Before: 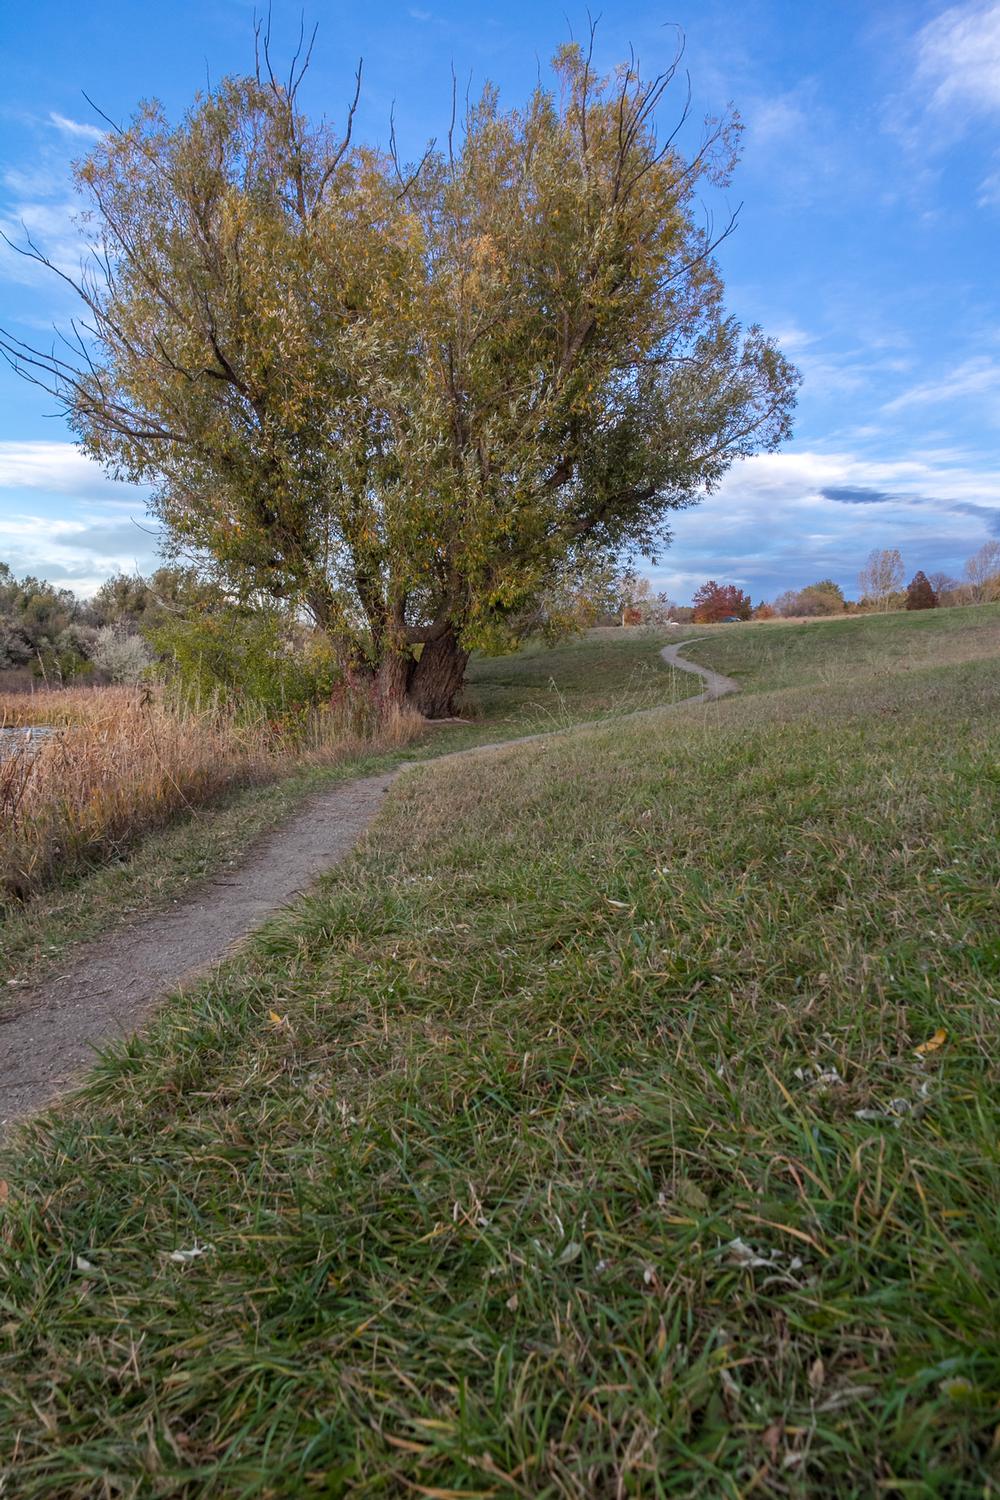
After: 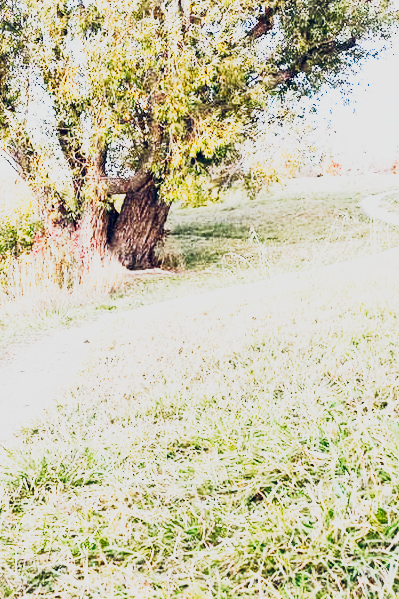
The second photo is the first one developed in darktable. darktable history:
base curve: curves: ch0 [(0, 0) (0.495, 0.917) (1, 1)], preserve colors none
shadows and highlights: radius 121.13, shadows 21.4, white point adjustment -9.72, highlights -14.39, soften with gaussian
crop: left 30%, top 30%, right 30%, bottom 30%
exposure: exposure 1 EV, compensate highlight preservation false
tone equalizer: -8 EV -1.08 EV, -7 EV -1.01 EV, -6 EV -0.867 EV, -5 EV -0.578 EV, -3 EV 0.578 EV, -2 EV 0.867 EV, -1 EV 1.01 EV, +0 EV 1.08 EV, edges refinement/feathering 500, mask exposure compensation -1.57 EV, preserve details no
color balance rgb: shadows lift › chroma 3.88%, shadows lift › hue 88.52°, power › hue 214.65°, global offset › chroma 0.1%, global offset › hue 252.4°, contrast 4.45%
tone curve: curves: ch0 [(0, 0) (0.003, 0.003) (0.011, 0.012) (0.025, 0.027) (0.044, 0.048) (0.069, 0.074) (0.1, 0.117) (0.136, 0.177) (0.177, 0.246) (0.224, 0.324) (0.277, 0.422) (0.335, 0.531) (0.399, 0.633) (0.468, 0.733) (0.543, 0.824) (0.623, 0.895) (0.709, 0.938) (0.801, 0.961) (0.898, 0.98) (1, 1)], preserve colors none
